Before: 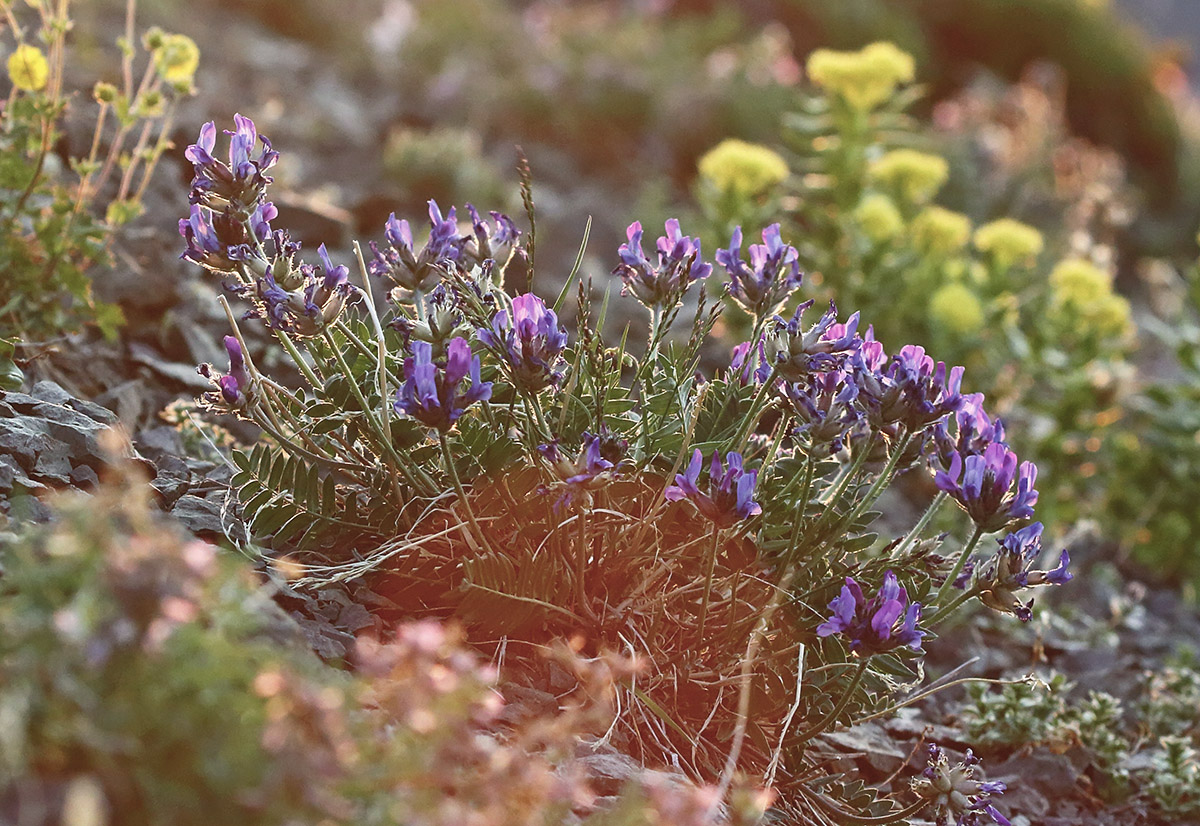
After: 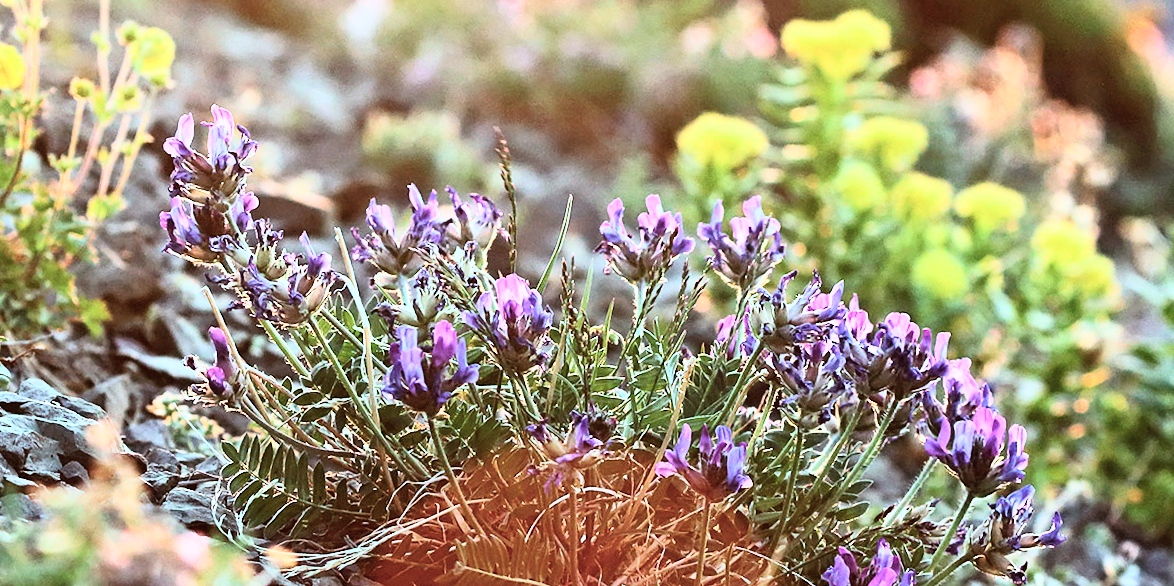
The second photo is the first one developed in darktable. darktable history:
rgb curve: curves: ch0 [(0, 0) (0.21, 0.15) (0.24, 0.21) (0.5, 0.75) (0.75, 0.96) (0.89, 0.99) (1, 1)]; ch1 [(0, 0.02) (0.21, 0.13) (0.25, 0.2) (0.5, 0.67) (0.75, 0.9) (0.89, 0.97) (1, 1)]; ch2 [(0, 0.02) (0.21, 0.13) (0.25, 0.2) (0.5, 0.67) (0.75, 0.9) (0.89, 0.97) (1, 1)], compensate middle gray true
white balance: red 0.925, blue 1.046
rotate and perspective: rotation -2°, crop left 0.022, crop right 0.978, crop top 0.049, crop bottom 0.951
crop: bottom 24.988%
